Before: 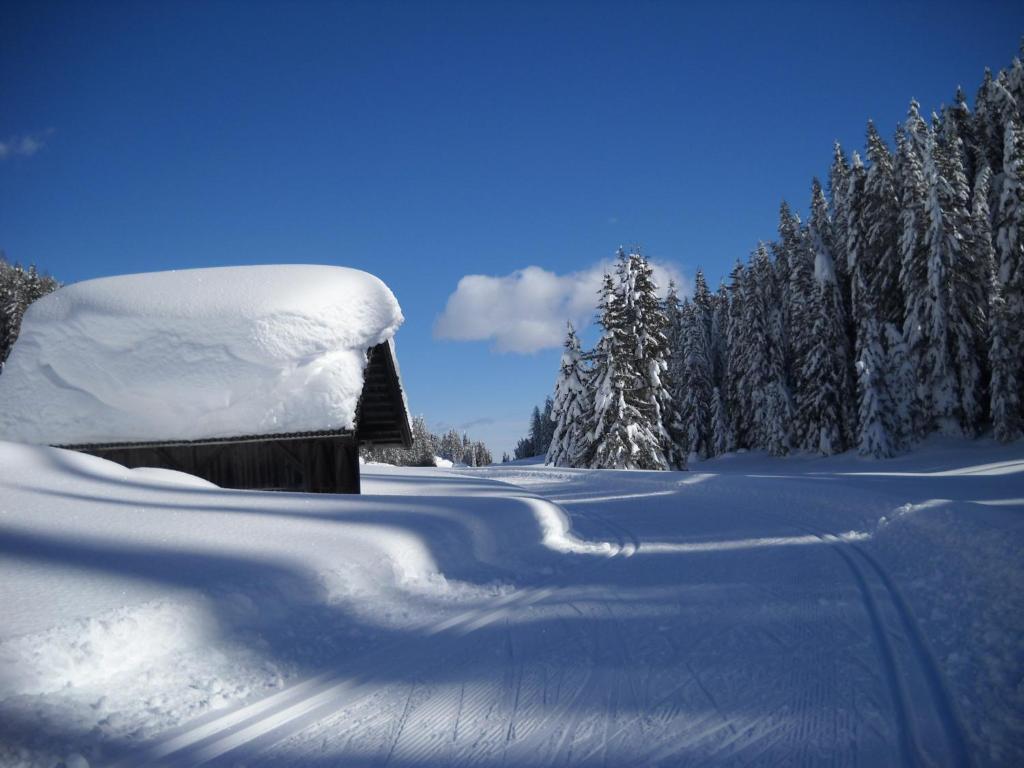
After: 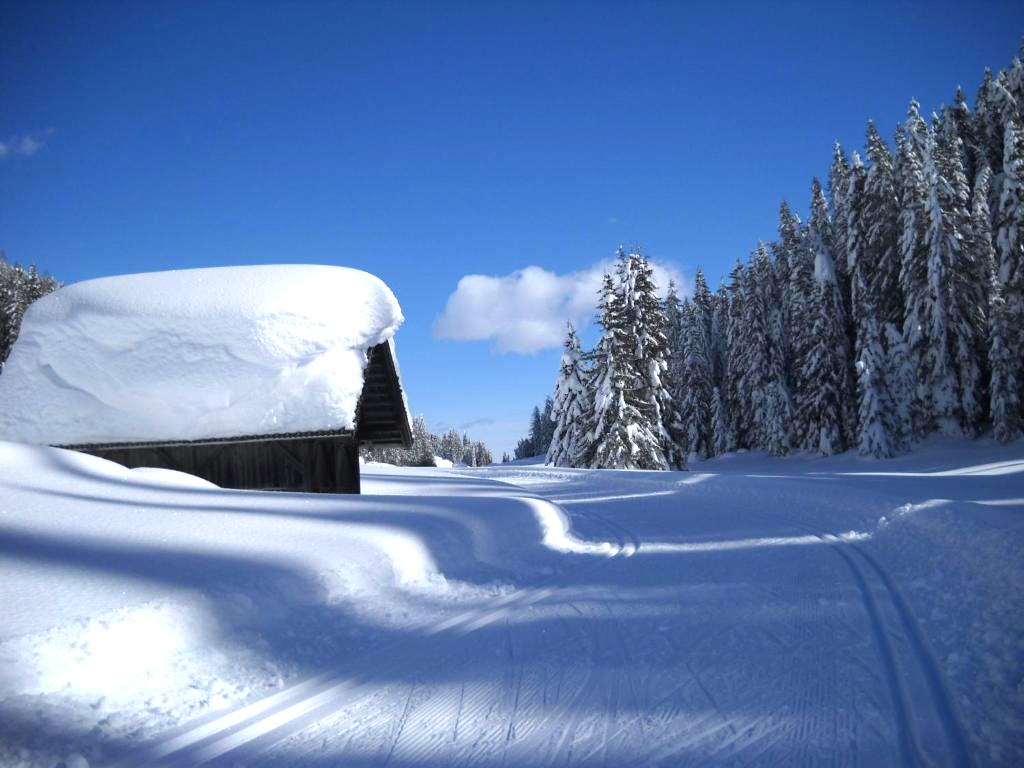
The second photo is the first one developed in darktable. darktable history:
exposure: exposure 0.564 EV, compensate highlight preservation false
white balance: red 0.974, blue 1.044
